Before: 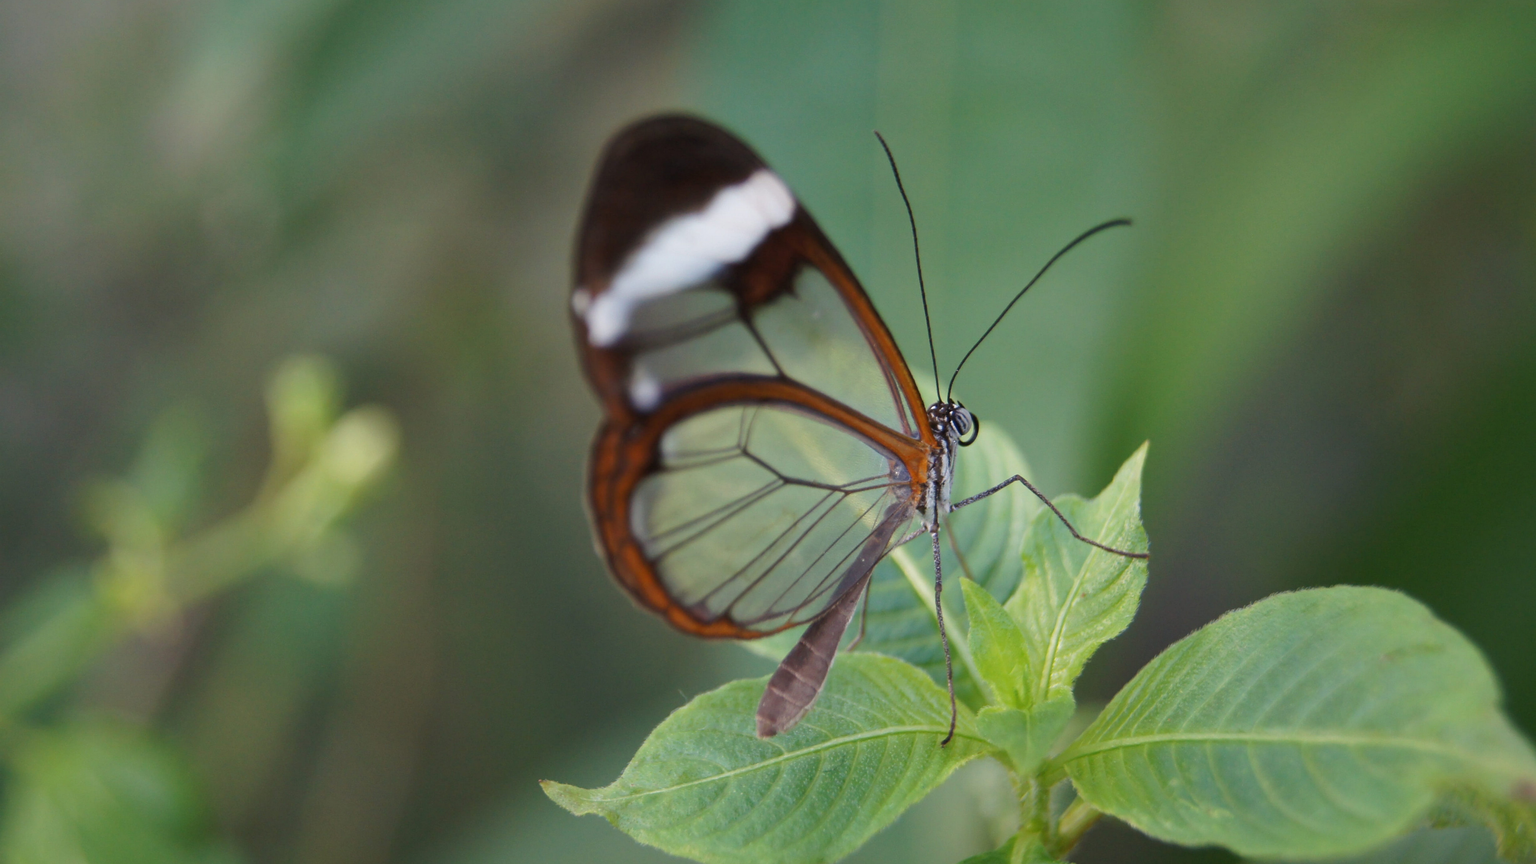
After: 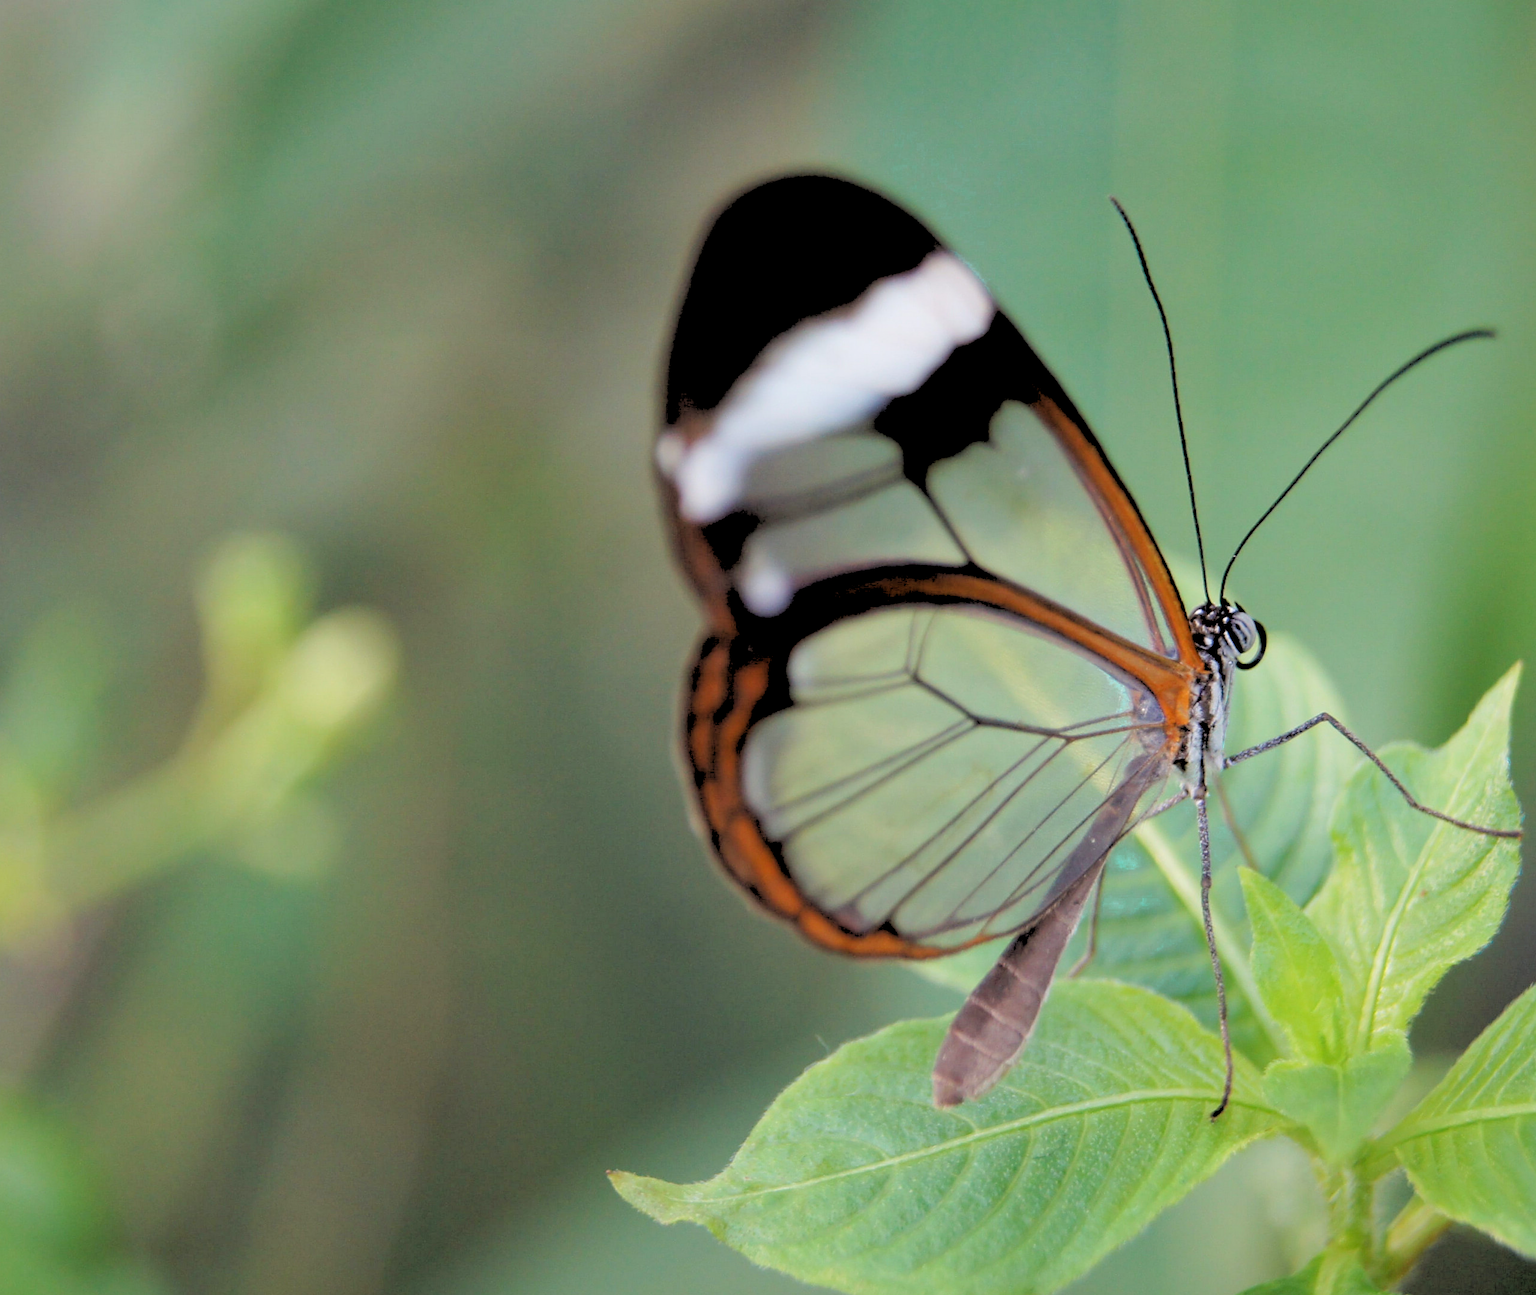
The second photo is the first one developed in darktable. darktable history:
color zones: curves: ch0 [(0.25, 0.5) (0.423, 0.5) (0.443, 0.5) (0.521, 0.756) (0.568, 0.5) (0.576, 0.5) (0.75, 0.5)]; ch1 [(0.25, 0.5) (0.423, 0.5) (0.443, 0.5) (0.539, 0.873) (0.624, 0.565) (0.631, 0.5) (0.75, 0.5)]
crop and rotate: left 8.786%, right 24.548%
rgb levels: levels [[0.027, 0.429, 0.996], [0, 0.5, 1], [0, 0.5, 1]]
